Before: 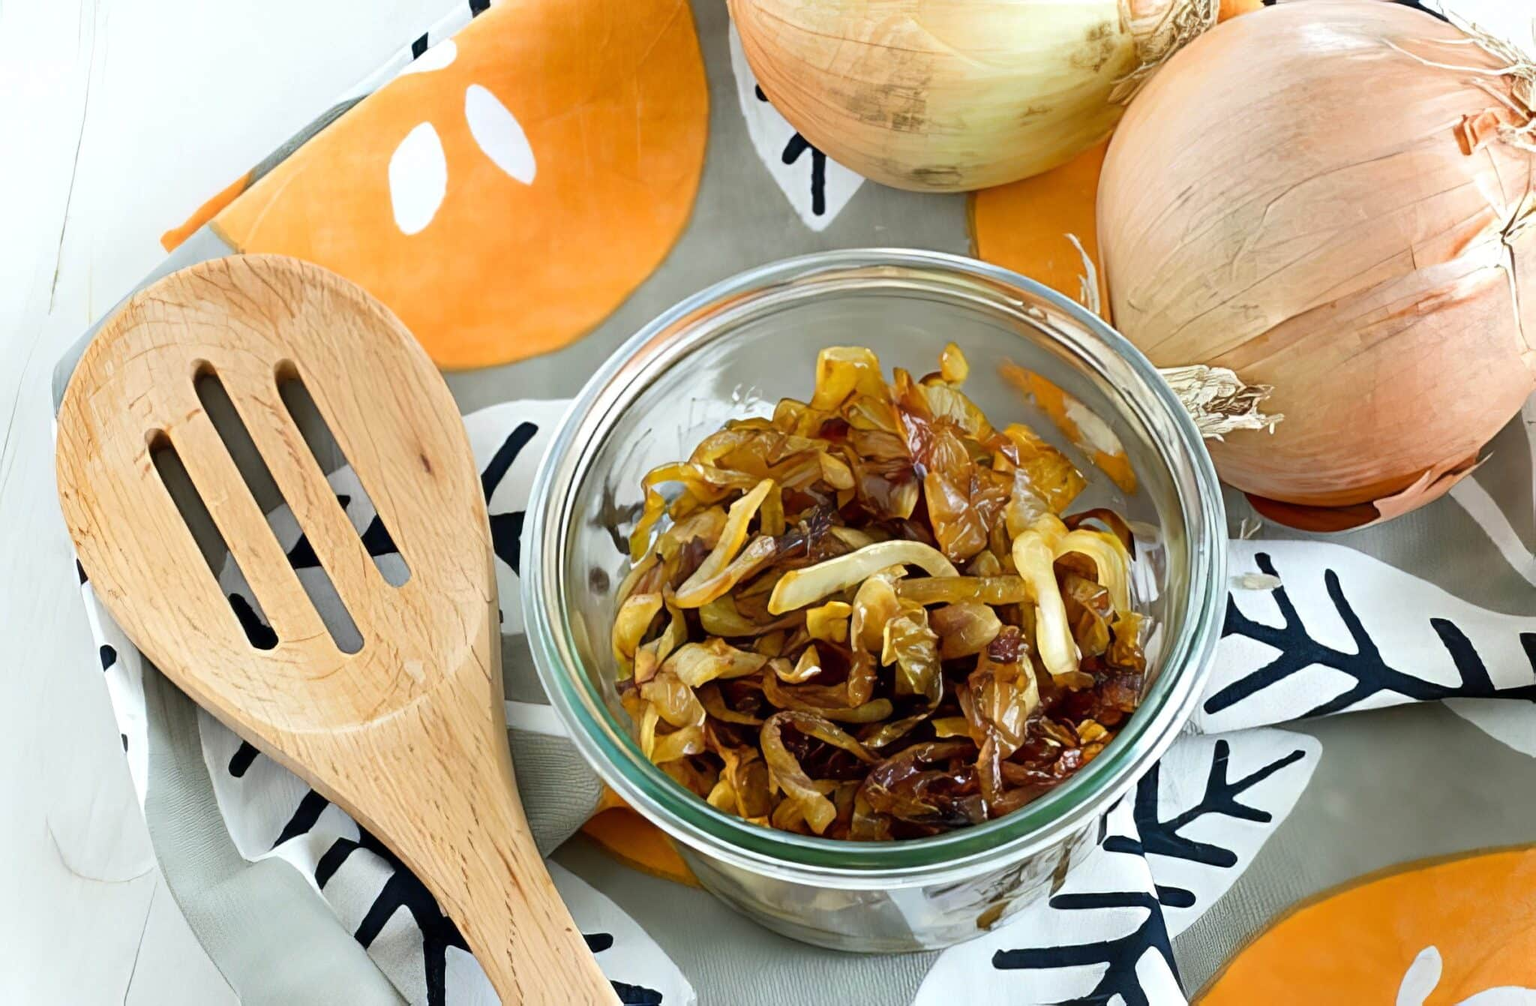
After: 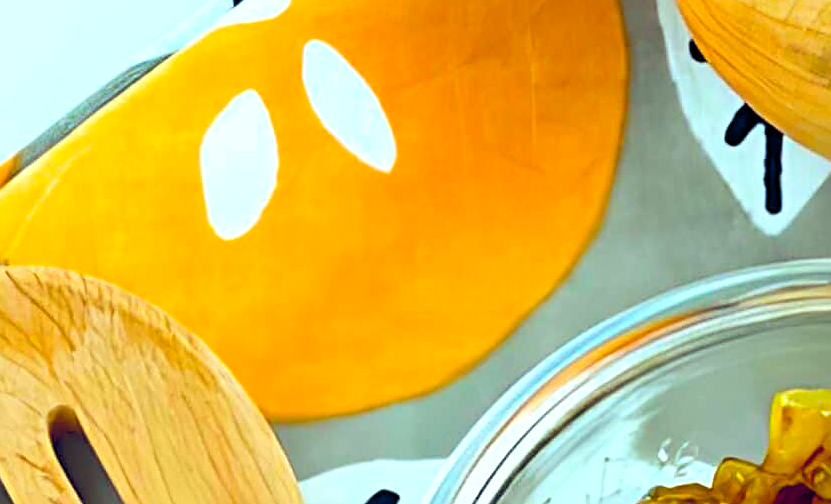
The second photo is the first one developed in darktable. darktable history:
sharpen: on, module defaults
crop: left 15.528%, top 5.462%, right 43.861%, bottom 56.908%
color balance rgb: highlights gain › luminance 19.885%, highlights gain › chroma 2.677%, highlights gain › hue 172.85°, global offset › luminance -0.303%, global offset › chroma 0.304%, global offset › hue 260.63°, perceptual saturation grading › global saturation 39.912%, global vibrance 45.835%
